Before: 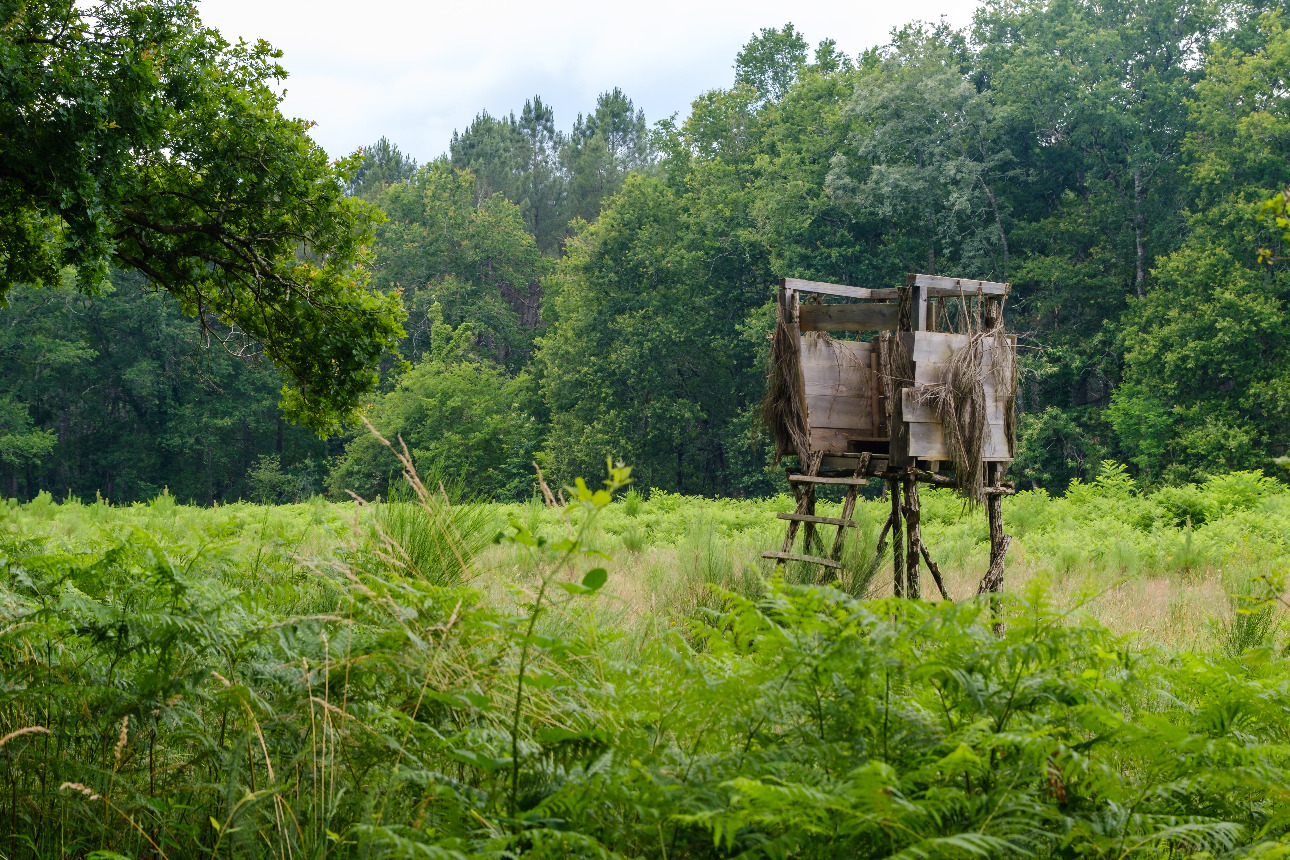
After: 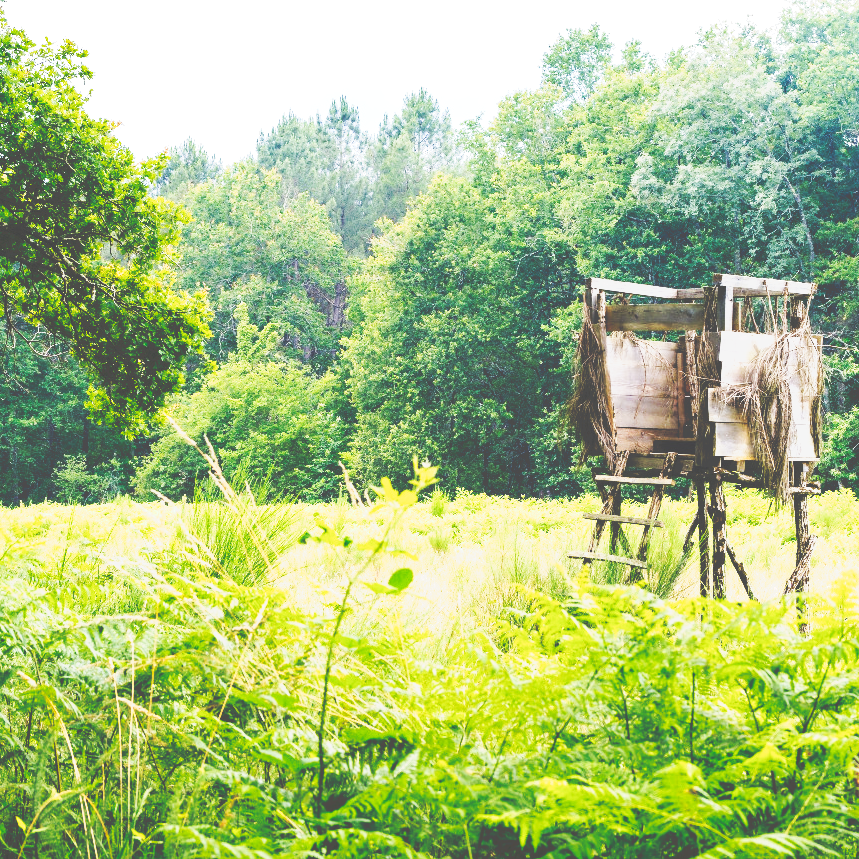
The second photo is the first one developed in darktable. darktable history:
crop and rotate: left 15.055%, right 18.278%
exposure: black level correction 0, exposure 0.5 EV, compensate highlight preservation false
tone curve: curves: ch0 [(0, 0) (0.003, 0.279) (0.011, 0.287) (0.025, 0.295) (0.044, 0.304) (0.069, 0.316) (0.1, 0.319) (0.136, 0.316) (0.177, 0.32) (0.224, 0.359) (0.277, 0.421) (0.335, 0.511) (0.399, 0.639) (0.468, 0.734) (0.543, 0.827) (0.623, 0.89) (0.709, 0.944) (0.801, 0.965) (0.898, 0.968) (1, 1)], preserve colors none
